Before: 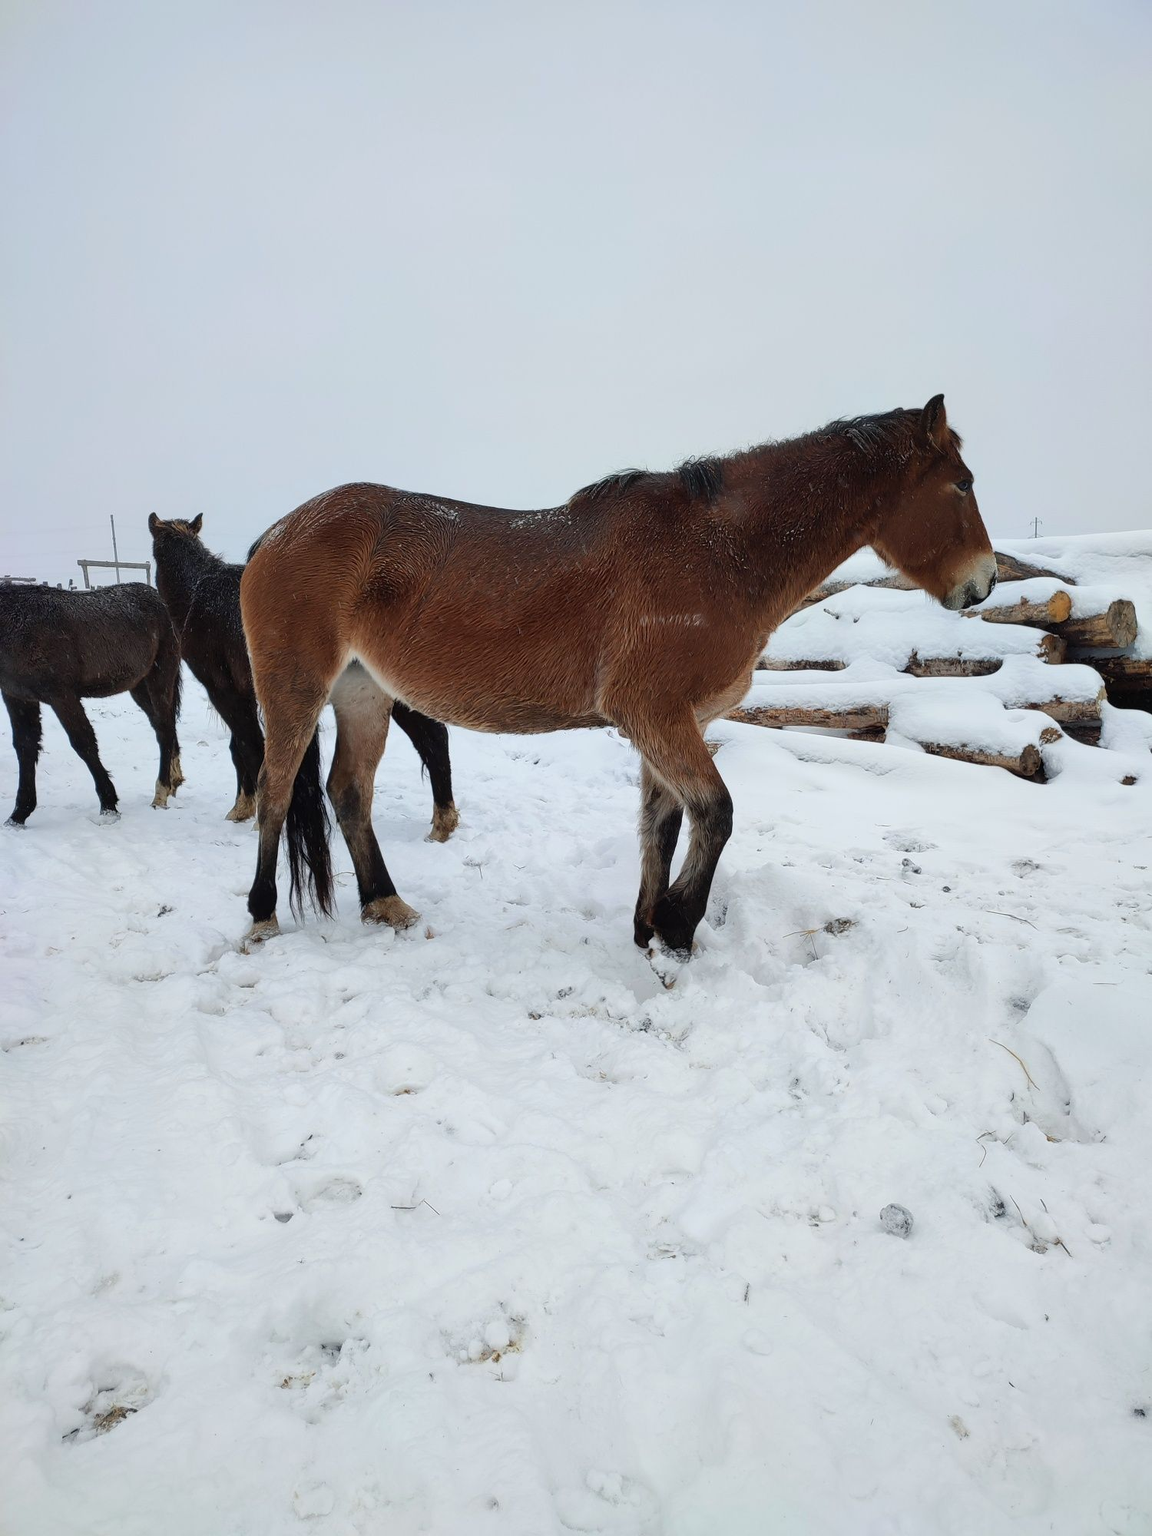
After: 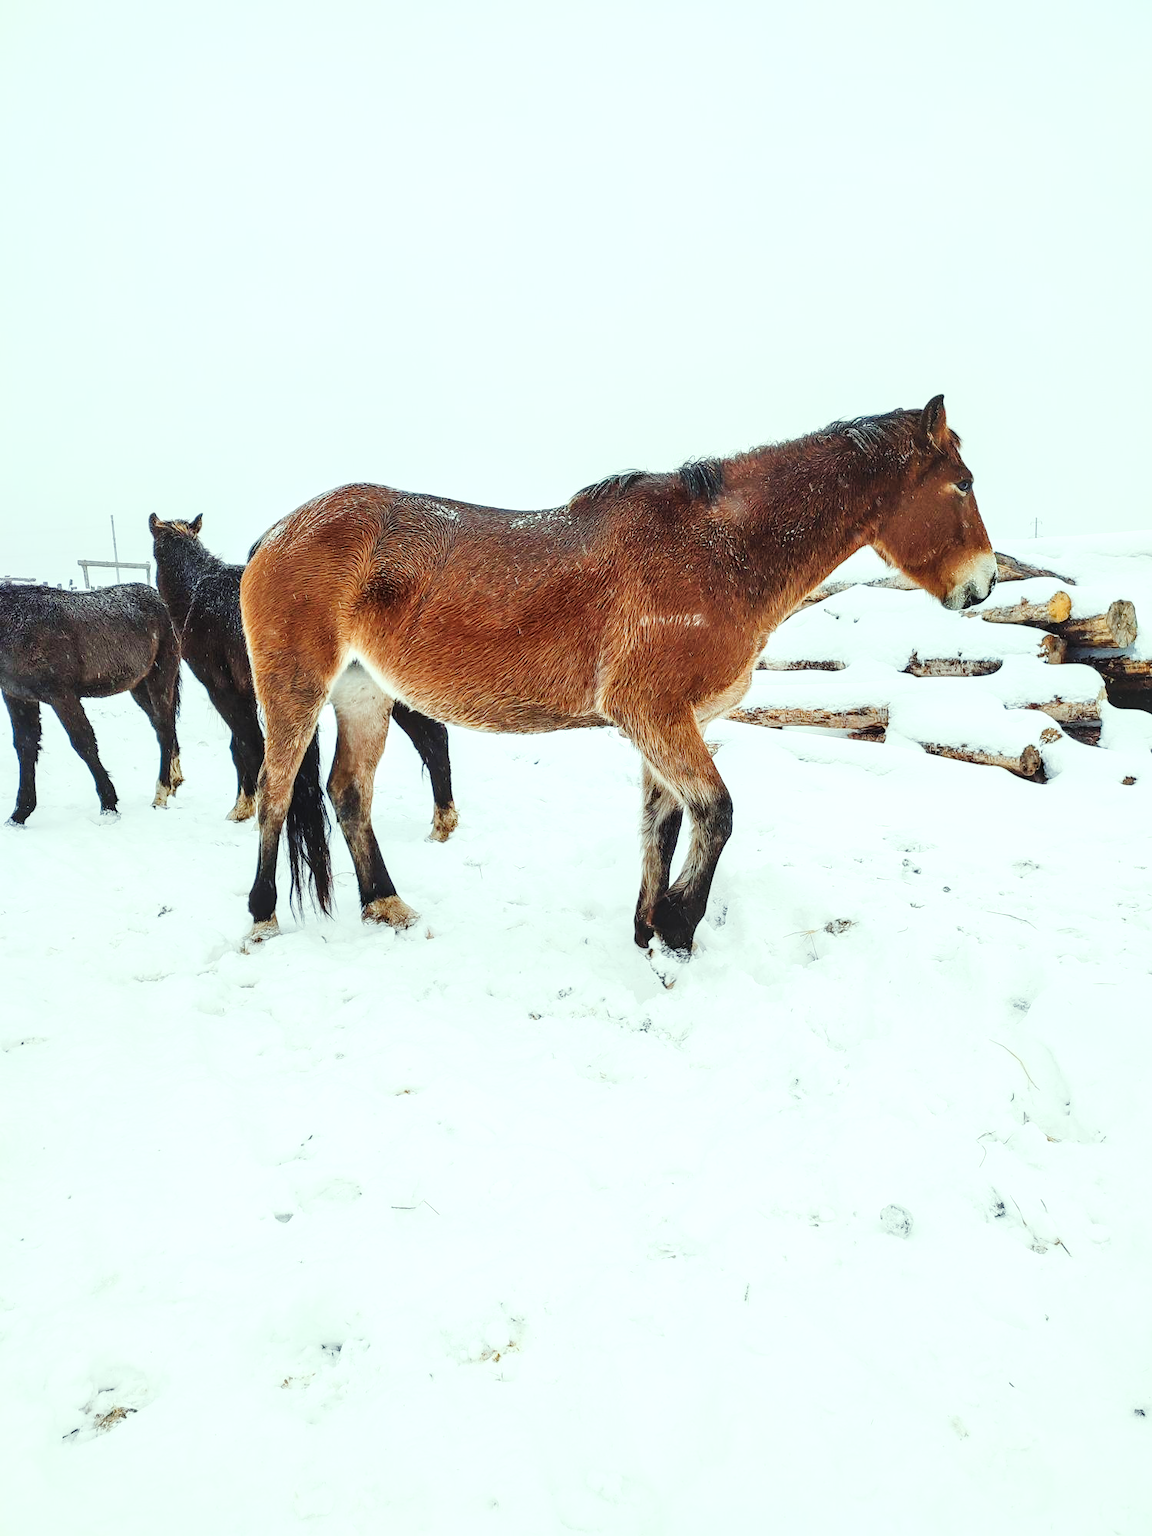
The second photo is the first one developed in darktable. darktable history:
tone curve: curves: ch0 [(0, 0) (0.104, 0.068) (0.236, 0.227) (0.46, 0.576) (0.657, 0.796) (0.861, 0.932) (1, 0.981)]; ch1 [(0, 0) (0.353, 0.344) (0.434, 0.382) (0.479, 0.476) (0.502, 0.504) (0.544, 0.534) (0.57, 0.57) (0.586, 0.603) (0.618, 0.631) (0.657, 0.679) (1, 1)]; ch2 [(0, 0) (0.34, 0.314) (0.434, 0.43) (0.5, 0.511) (0.528, 0.545) (0.557, 0.573) (0.573, 0.618) (0.628, 0.751) (1, 1)], preserve colors none
local contrast: on, module defaults
color correction: highlights a* -8.51, highlights b* 3.56
exposure: black level correction 0, exposure 1.024 EV, compensate exposure bias true, compensate highlight preservation false
